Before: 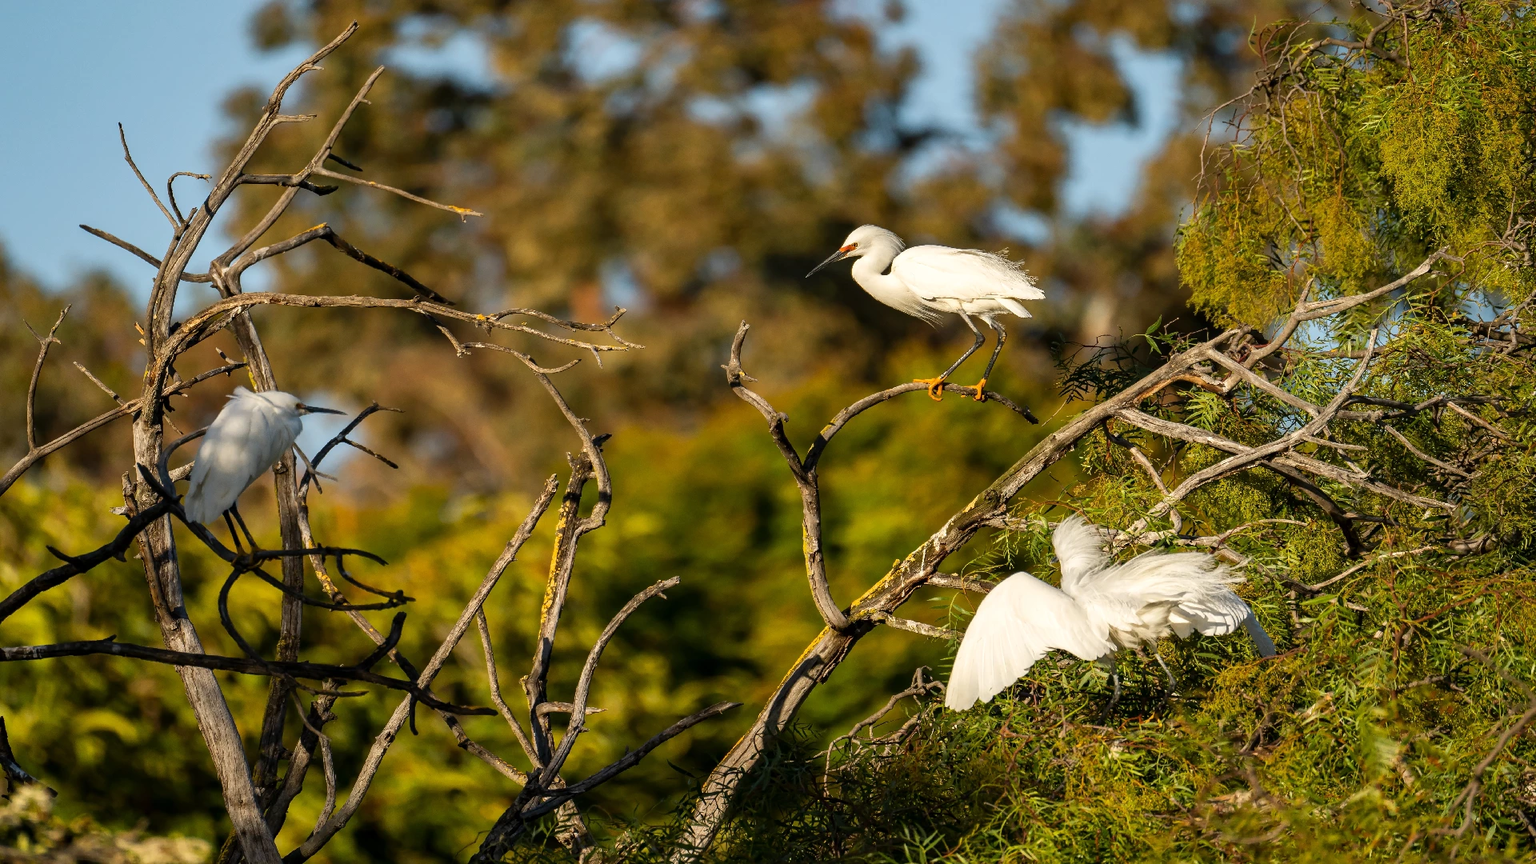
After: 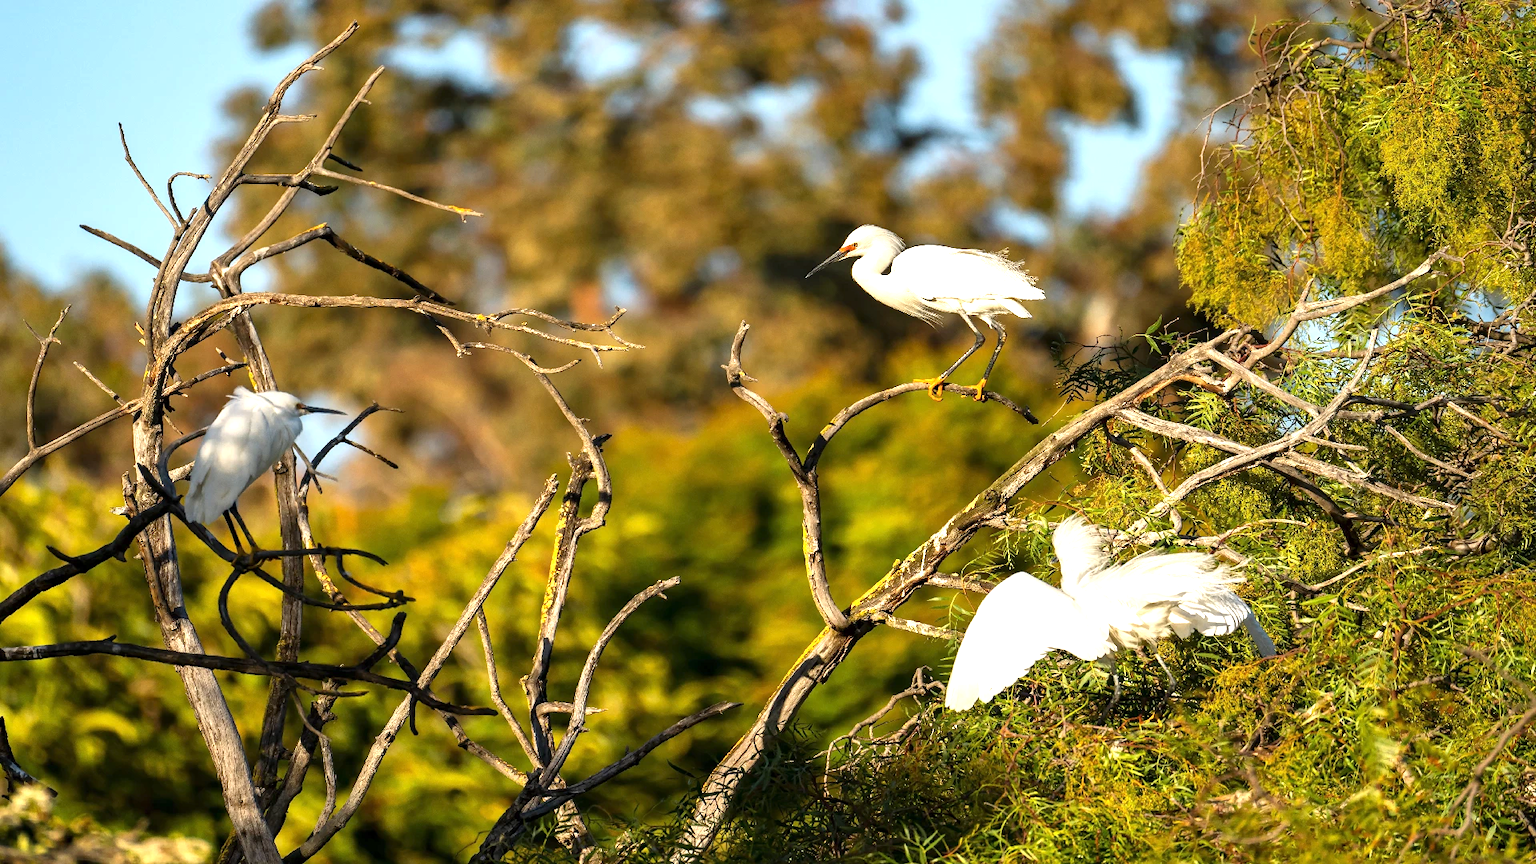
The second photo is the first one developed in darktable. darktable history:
exposure: exposure 0.927 EV, compensate exposure bias true, compensate highlight preservation false
